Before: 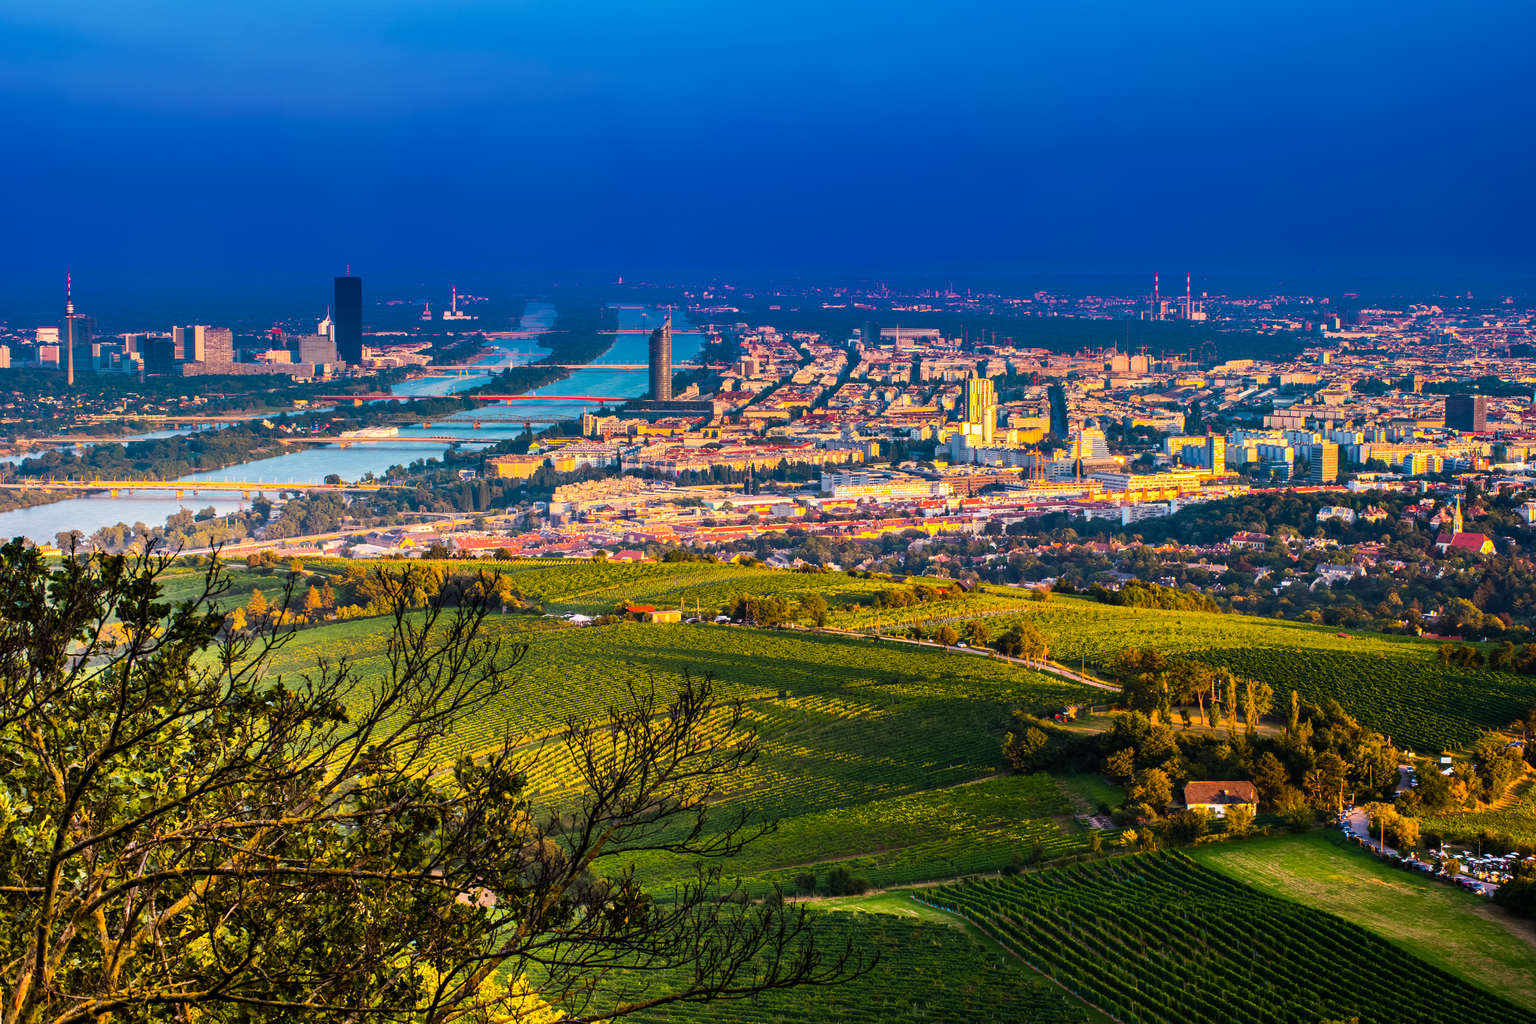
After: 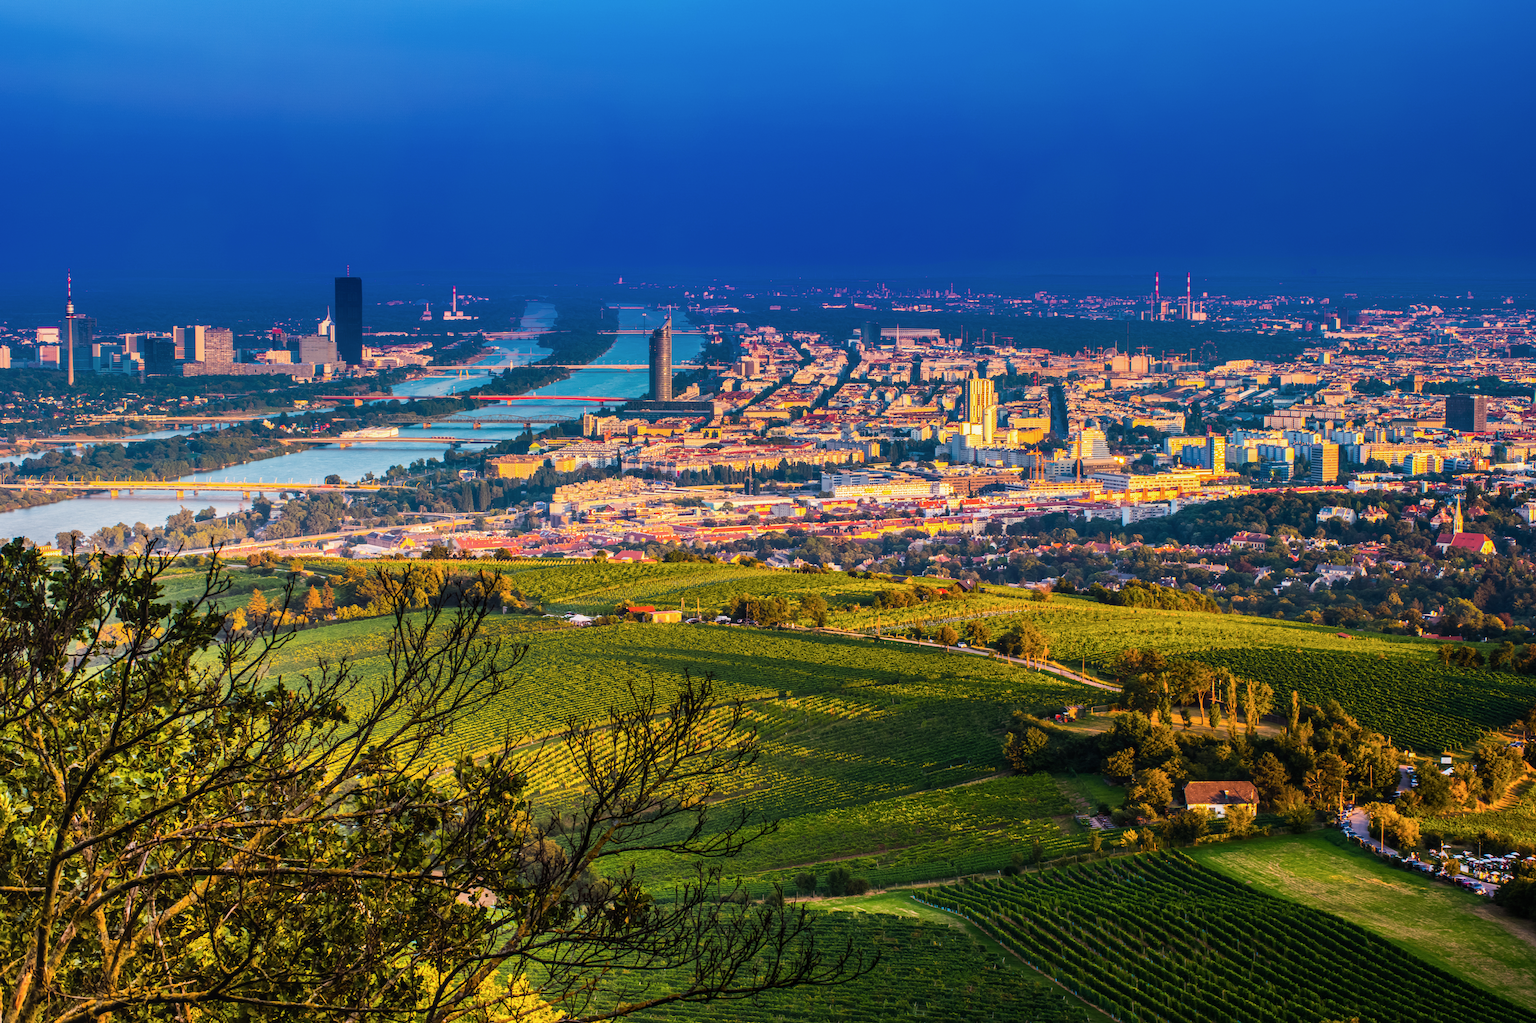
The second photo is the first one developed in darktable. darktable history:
local contrast: detail 110%
color balance rgb: linear chroma grading › shadows -3%, linear chroma grading › highlights -4%
